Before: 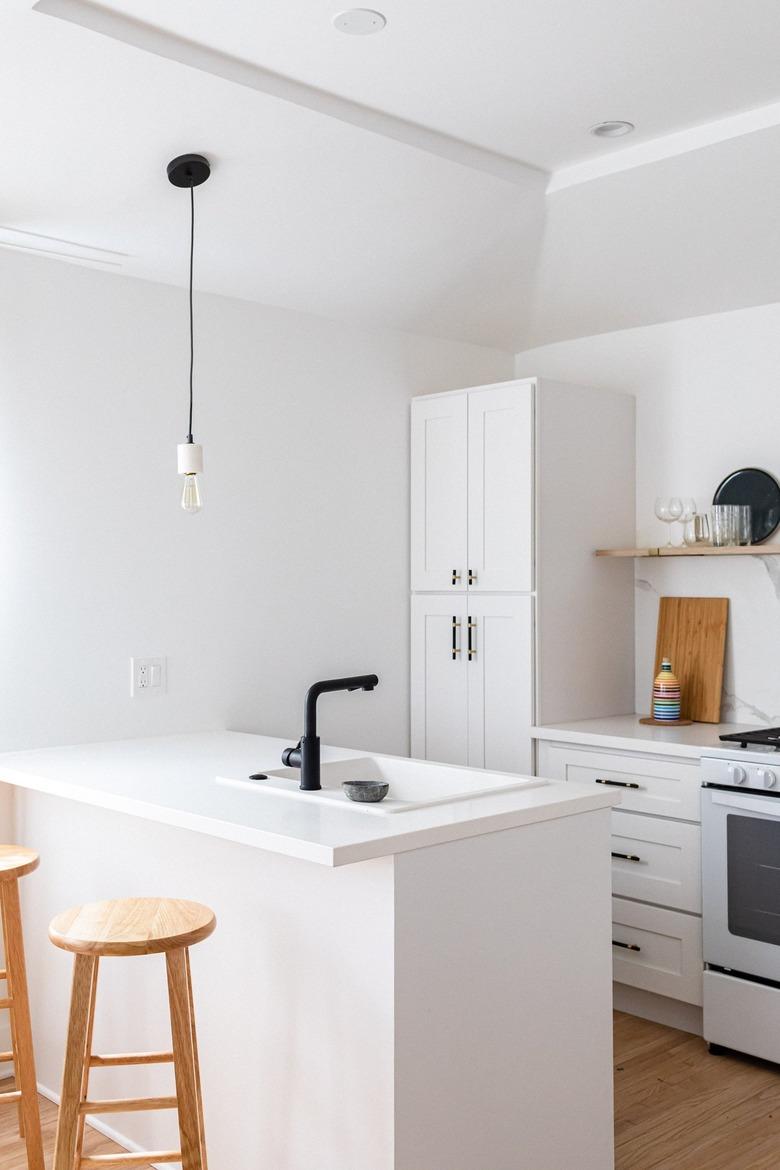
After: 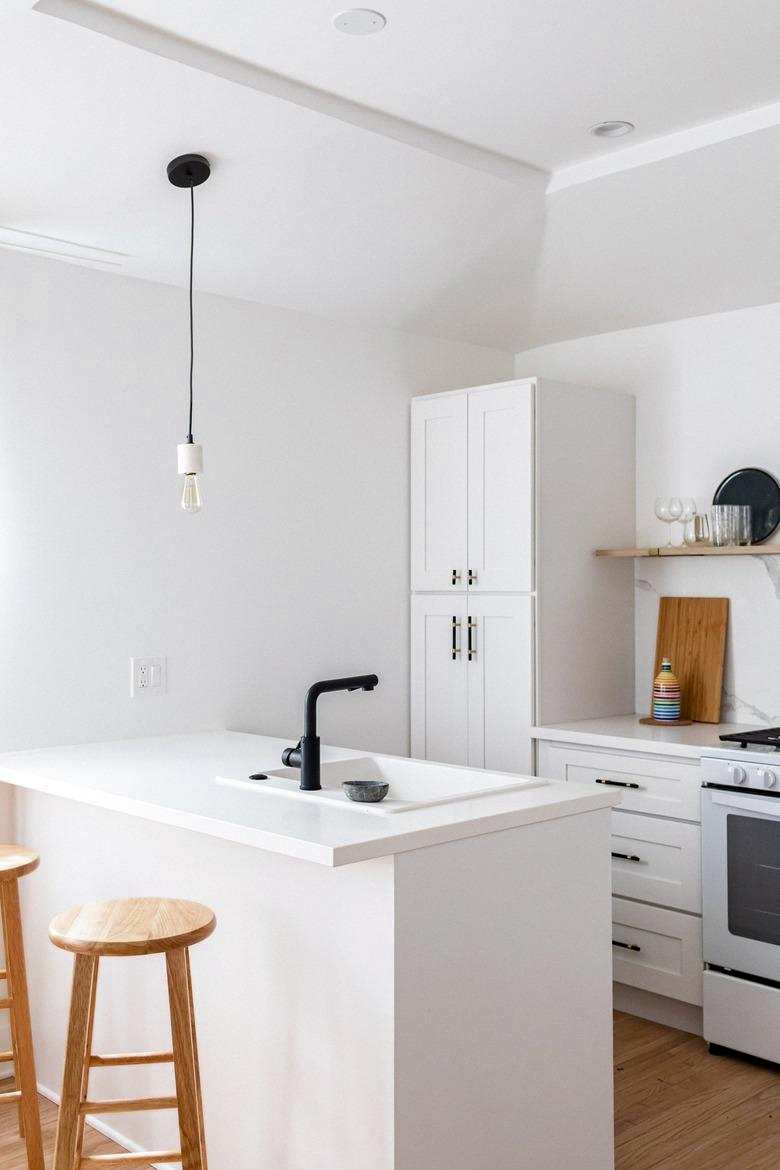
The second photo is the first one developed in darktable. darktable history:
color zones: curves: ch0 [(0, 0.425) (0.143, 0.422) (0.286, 0.42) (0.429, 0.419) (0.571, 0.419) (0.714, 0.42) (0.857, 0.422) (1, 0.425)]
contrast equalizer: y [[0.6 ×6], [0.55 ×6], [0 ×6], [0 ×6], [0 ×6]], mix 0.148
